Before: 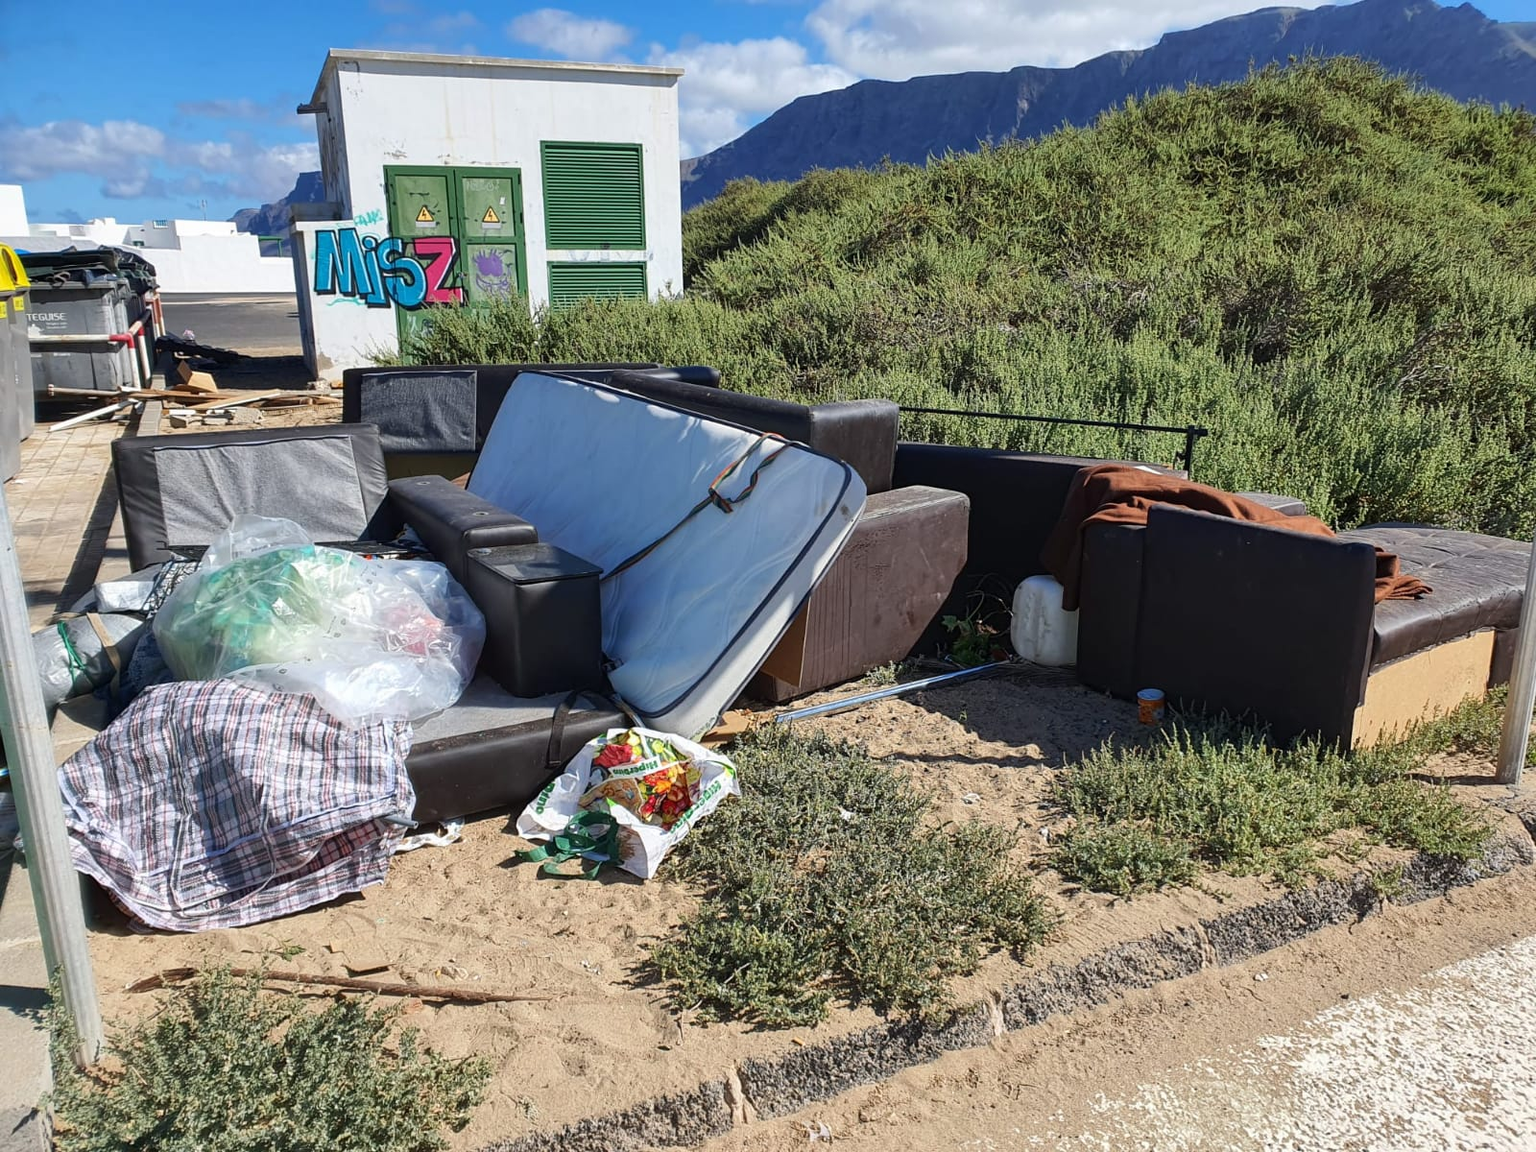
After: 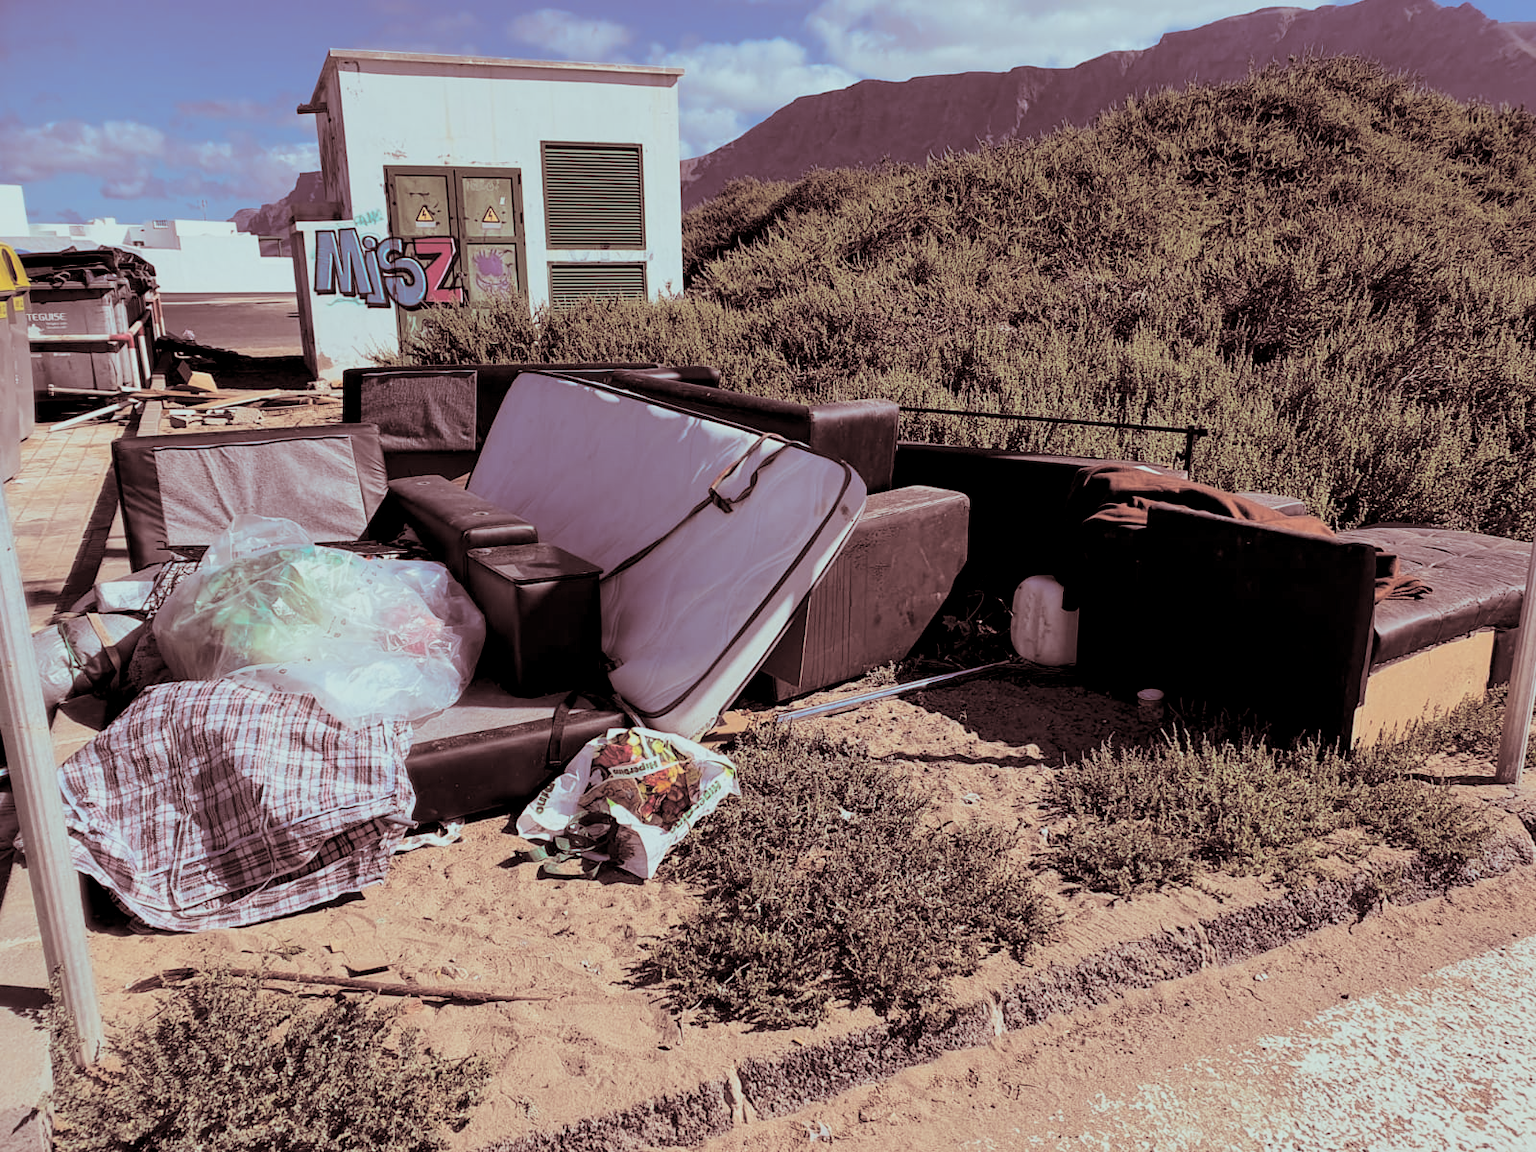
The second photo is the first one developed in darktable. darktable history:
split-toning: shadows › saturation 0.3, highlights › hue 180°, highlights › saturation 0.3, compress 0%
filmic rgb: black relative exposure -7.65 EV, white relative exposure 4.56 EV, hardness 3.61, color science v6 (2022)
levels: levels [0.031, 0.5, 0.969]
